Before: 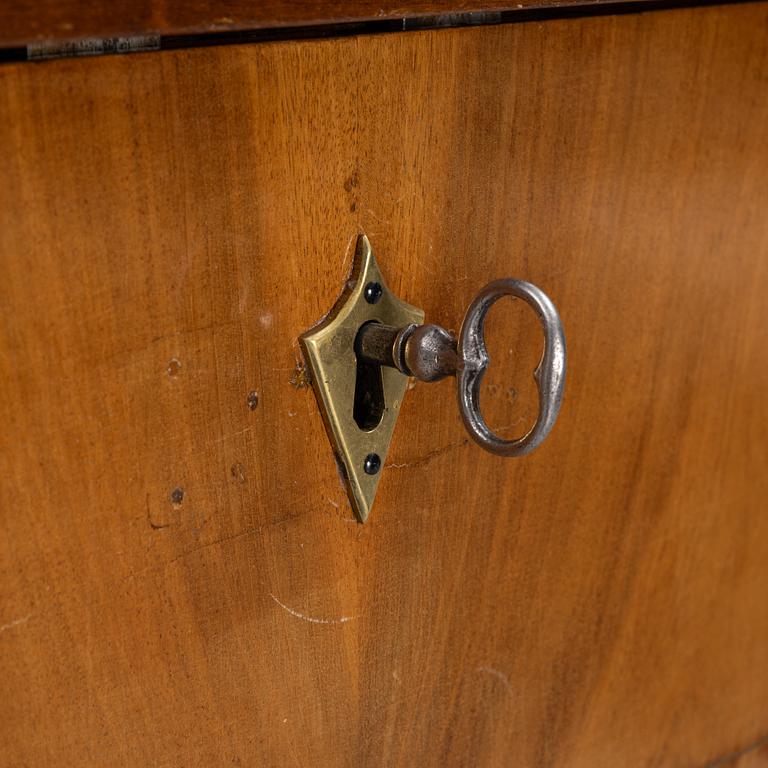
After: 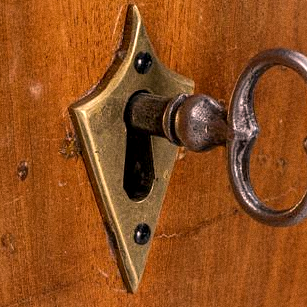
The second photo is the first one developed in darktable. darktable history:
exposure: exposure 0.207 EV, compensate highlight preservation false
local contrast: on, module defaults
crop: left 30%, top 30%, right 30%, bottom 30%
color balance rgb: global vibrance -1%, saturation formula JzAzBz (2021)
grain: coarseness 0.09 ISO
color correction: highlights a* 12.23, highlights b* 5.41
